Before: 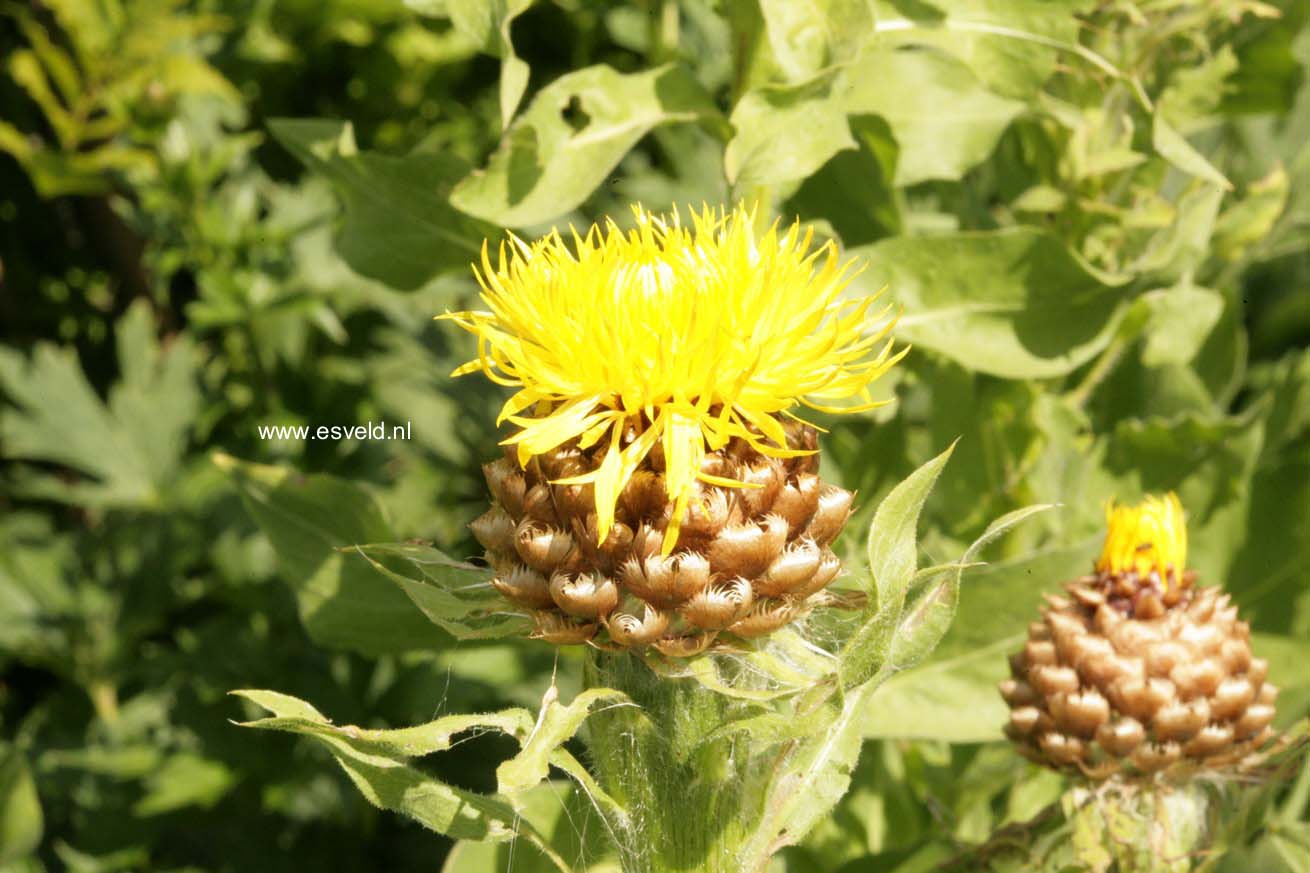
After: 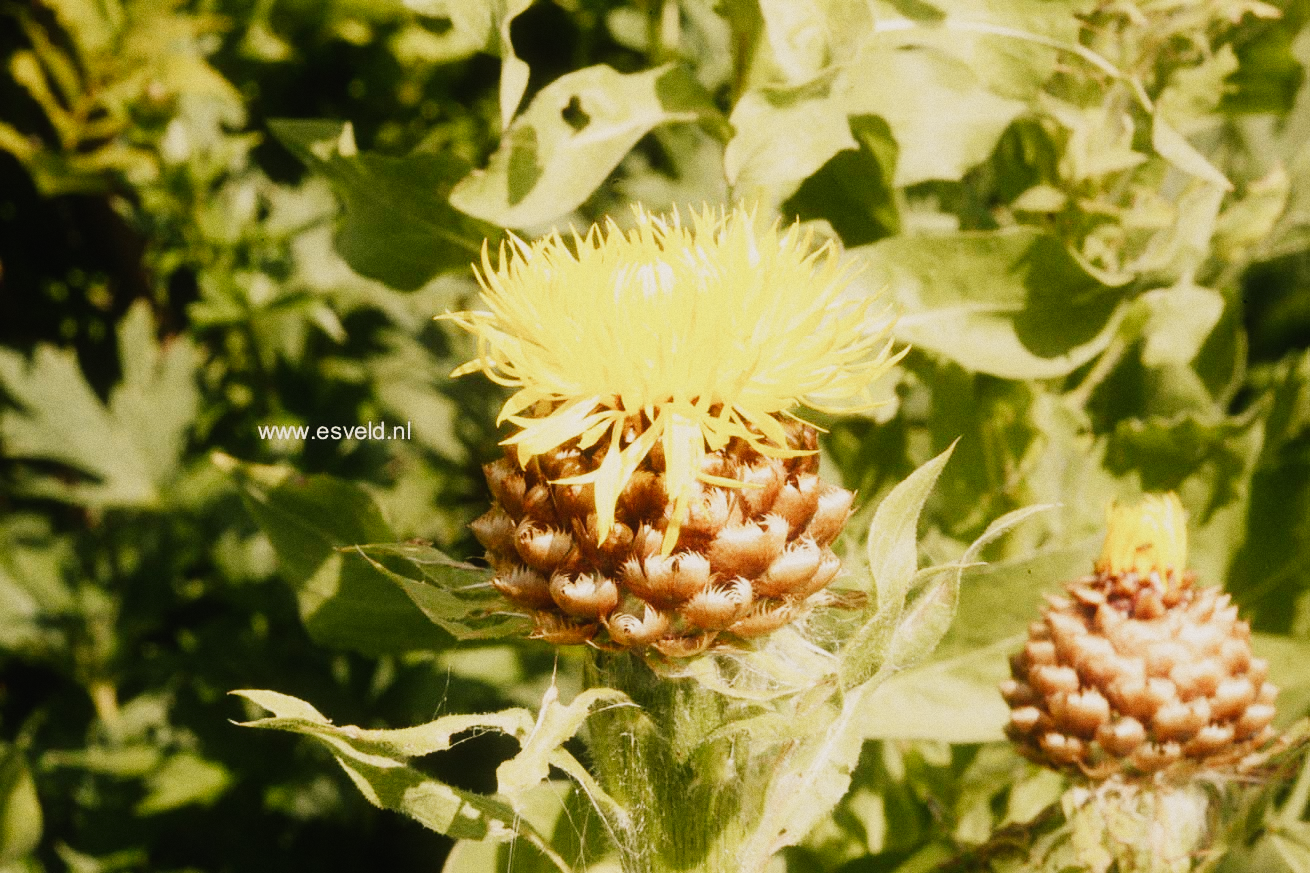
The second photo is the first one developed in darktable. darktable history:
contrast equalizer "negative clarity": octaves 7, y [[0.6 ×6], [0.55 ×6], [0 ×6], [0 ×6], [0 ×6]], mix -0.2
color balance rgb "creative|film": shadows lift › chroma 2%, shadows lift › hue 247.2°, power › chroma 0.3%, power › hue 25.2°, highlights gain › chroma 3%, highlights gain › hue 60°, global offset › luminance 0.75%, perceptual saturation grading › global saturation 20%, perceptual saturation grading › highlights -20%, perceptual saturation grading › shadows 30%, global vibrance 20%
diffuse or sharpen "bloom 10%": radius span 32, 1st order speed 50%, 2nd order speed 50%, 3rd order speed 50%, 4th order speed 50% | blend: blend mode normal, opacity 10%; mask: uniform (no mask)
rgb primaries "creative|film": red hue 0.019, red purity 0.907, green hue 0.07, green purity 0.883, blue hue -0.093, blue purity 0.96
sigmoid: contrast 1.6, skew -0.2, preserve hue 0%, red attenuation 0.1, red rotation 0.035, green attenuation 0.1, green rotation -0.017, blue attenuation 0.15, blue rotation -0.052, base primaries Rec2020
tone equalizer "_builtin_contrast tone curve | soft": -8 EV -0.417 EV, -7 EV -0.389 EV, -6 EV -0.333 EV, -5 EV -0.222 EV, -3 EV 0.222 EV, -2 EV 0.333 EV, -1 EV 0.389 EV, +0 EV 0.417 EV, edges refinement/feathering 500, mask exposure compensation -1.57 EV, preserve details no
grain "film": coarseness 0.09 ISO
